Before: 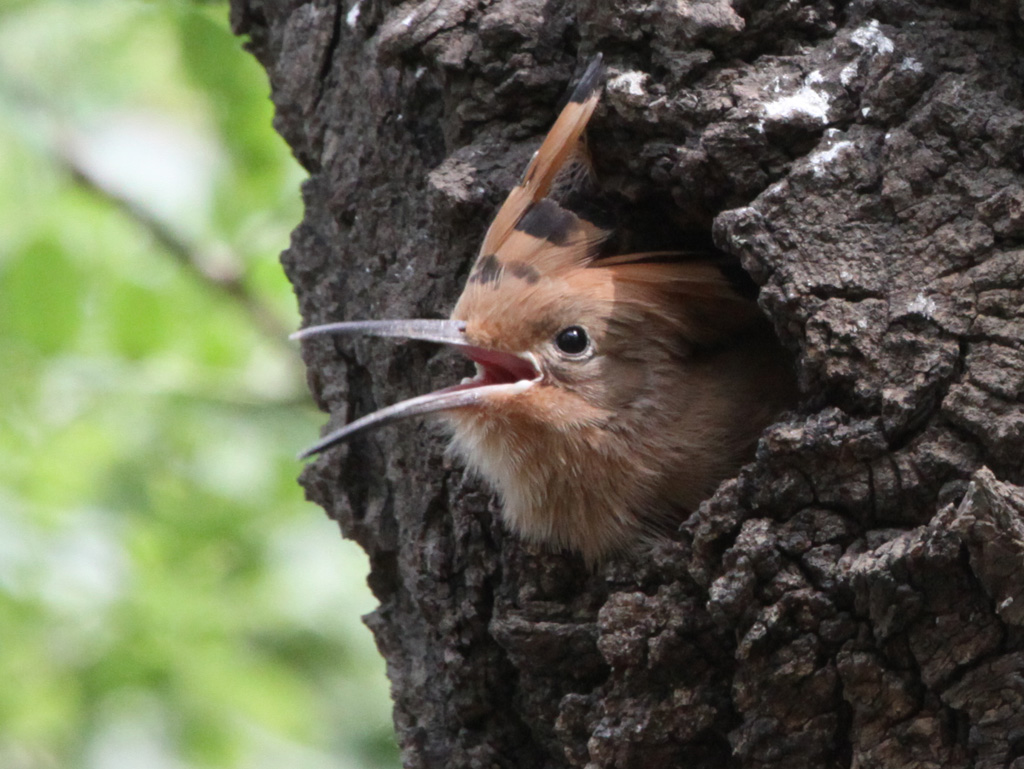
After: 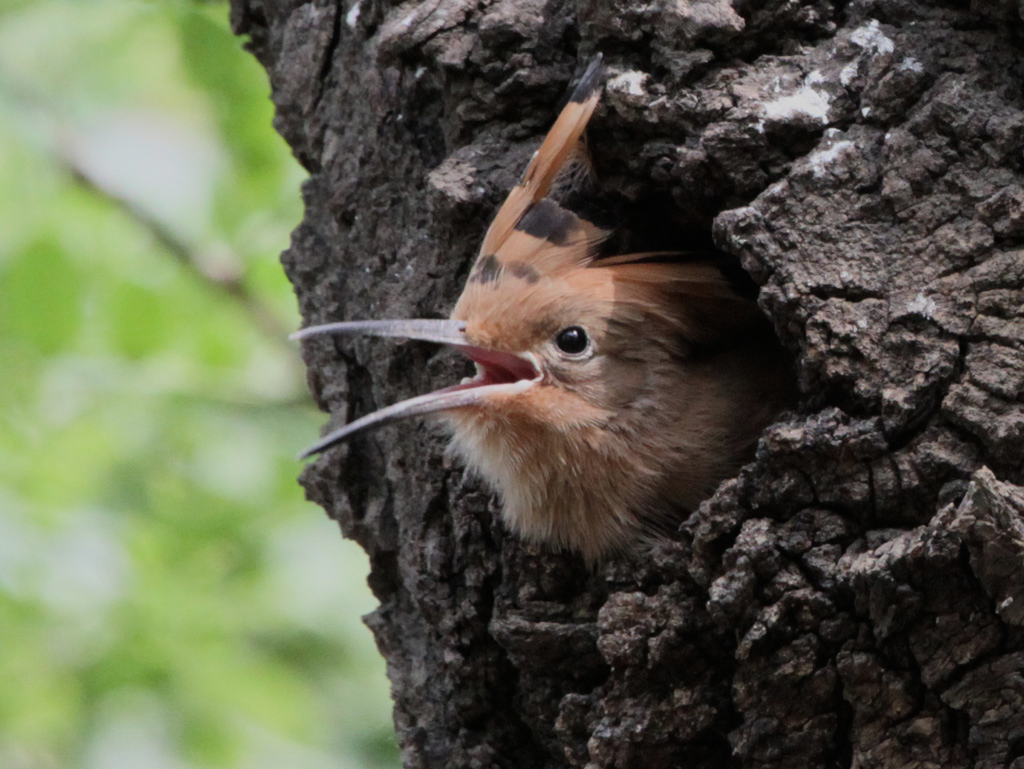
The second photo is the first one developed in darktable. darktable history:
filmic rgb: black relative exposure -16 EV, white relative exposure 6.13 EV, threshold 2.96 EV, hardness 5.23, color science v6 (2022), iterations of high-quality reconstruction 0, enable highlight reconstruction true
